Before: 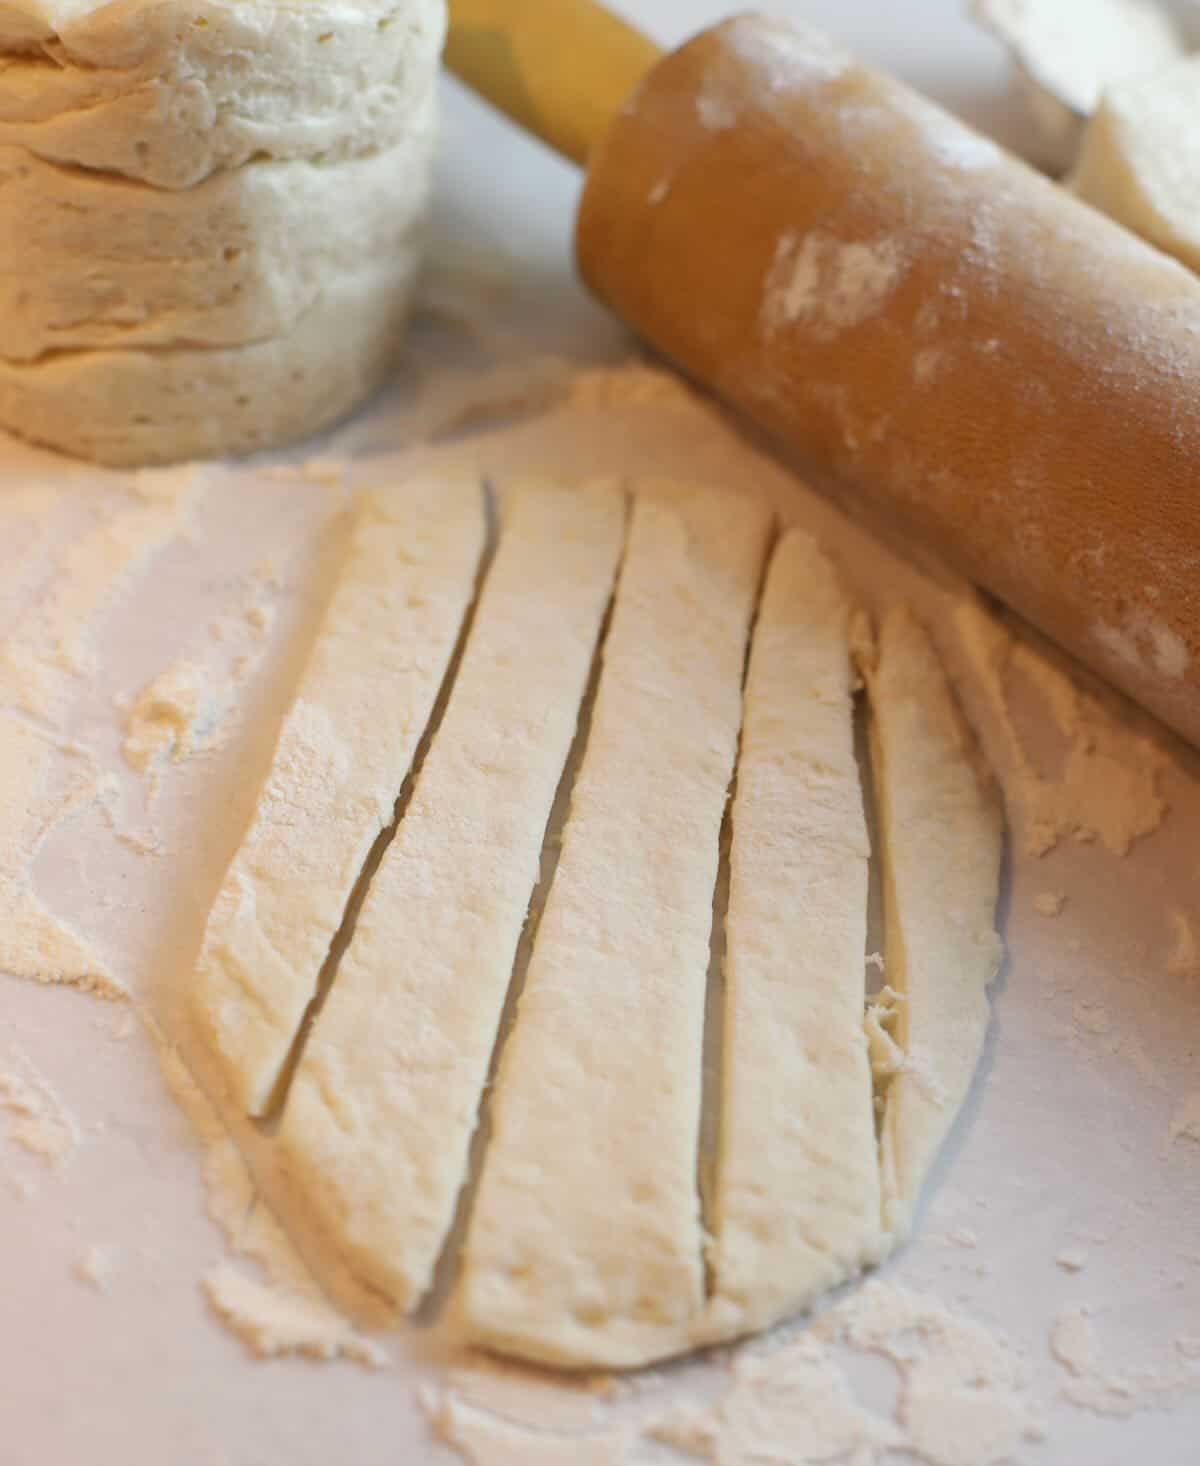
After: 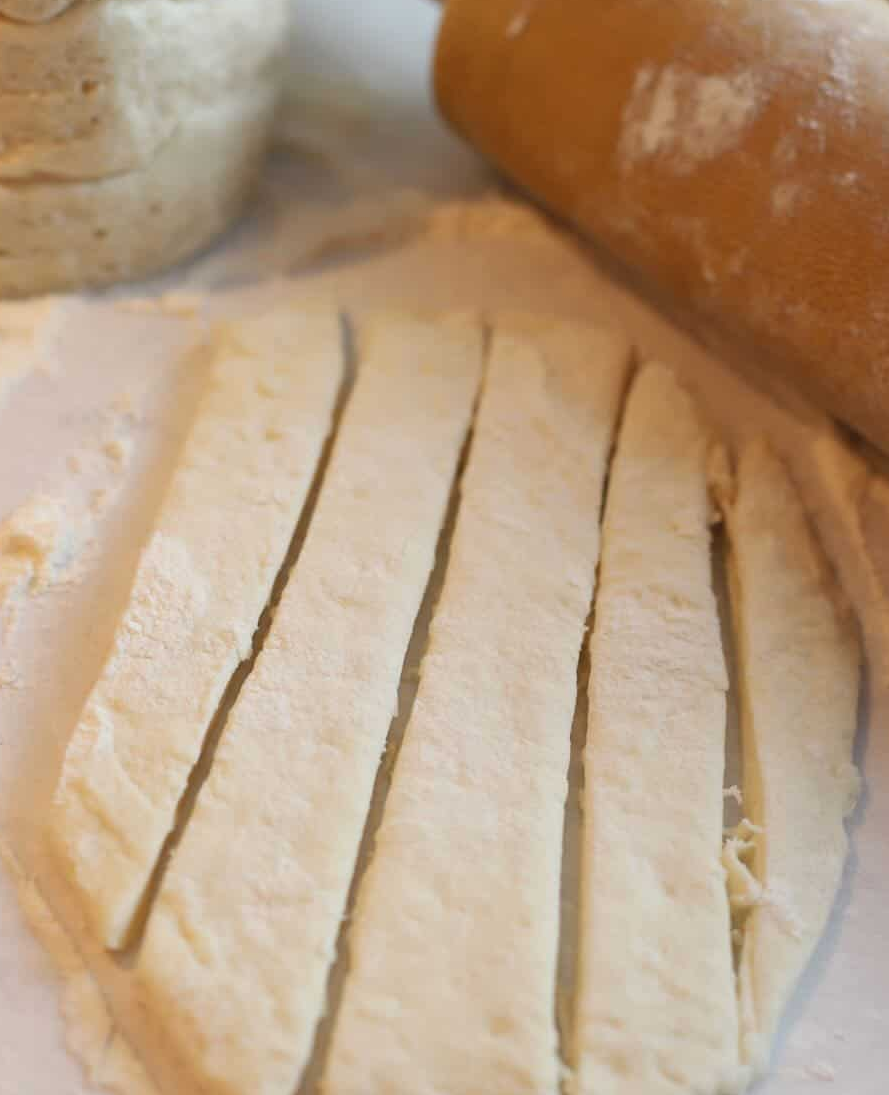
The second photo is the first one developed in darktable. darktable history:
crop and rotate: left 11.848%, top 11.429%, right 14.063%, bottom 13.86%
